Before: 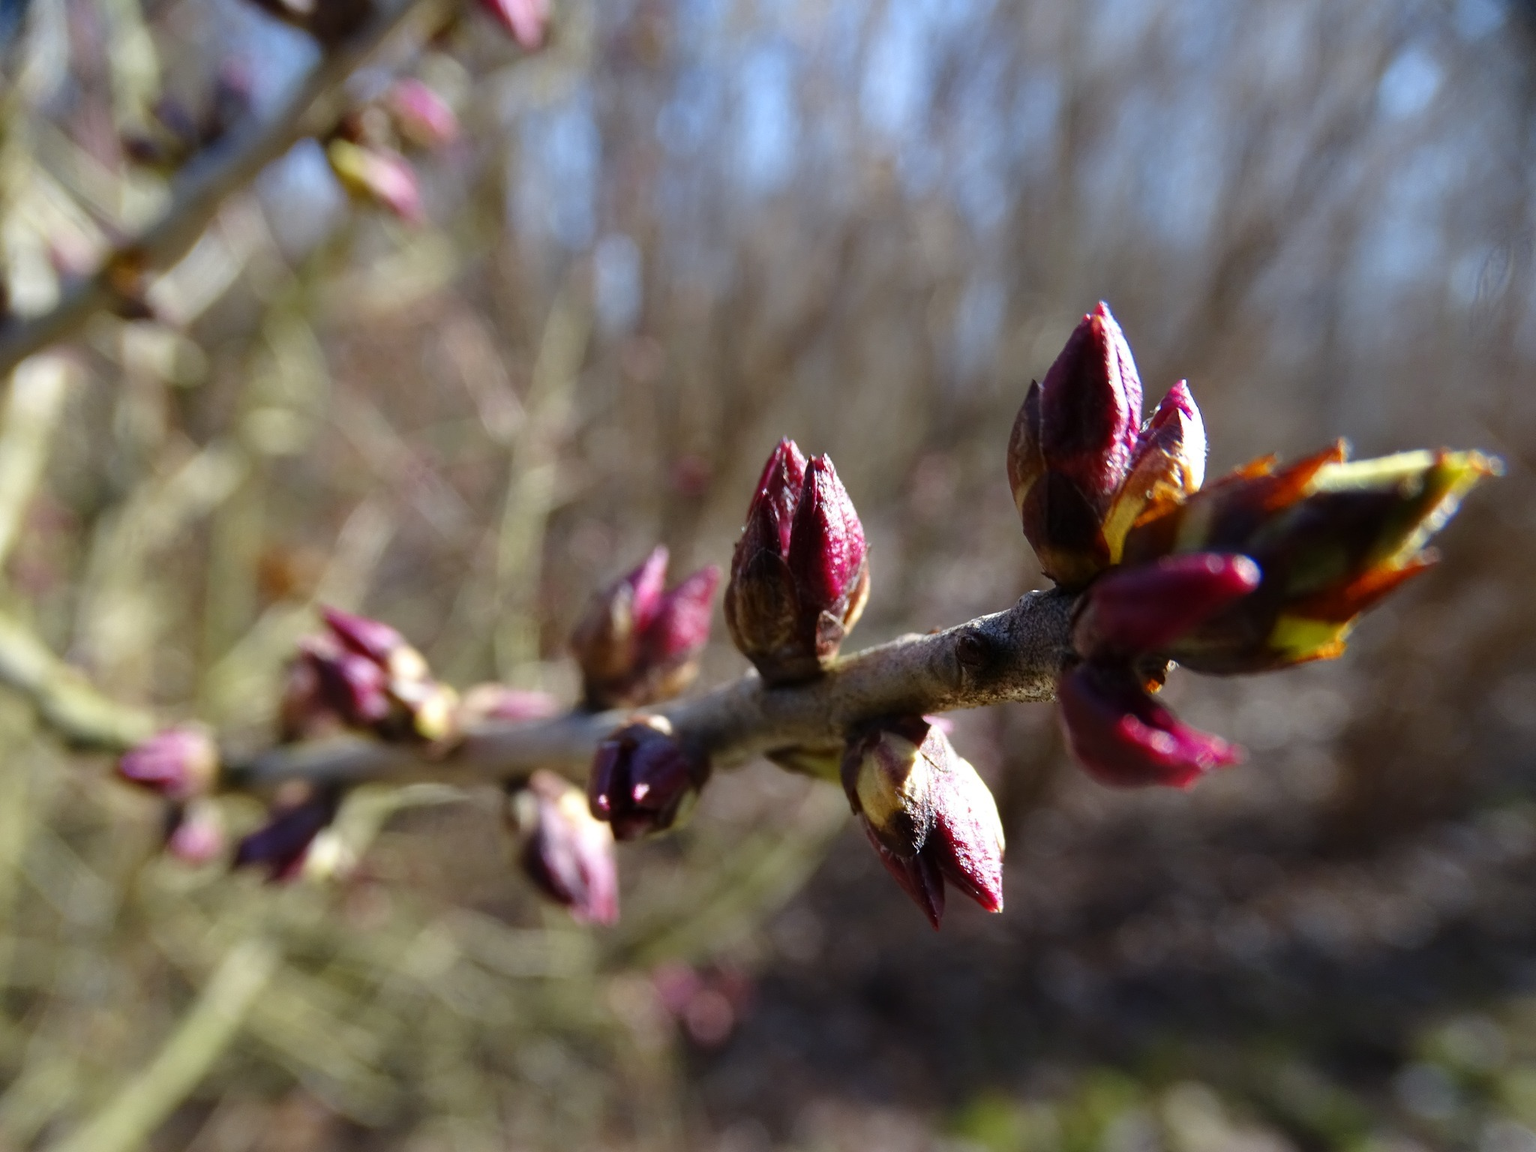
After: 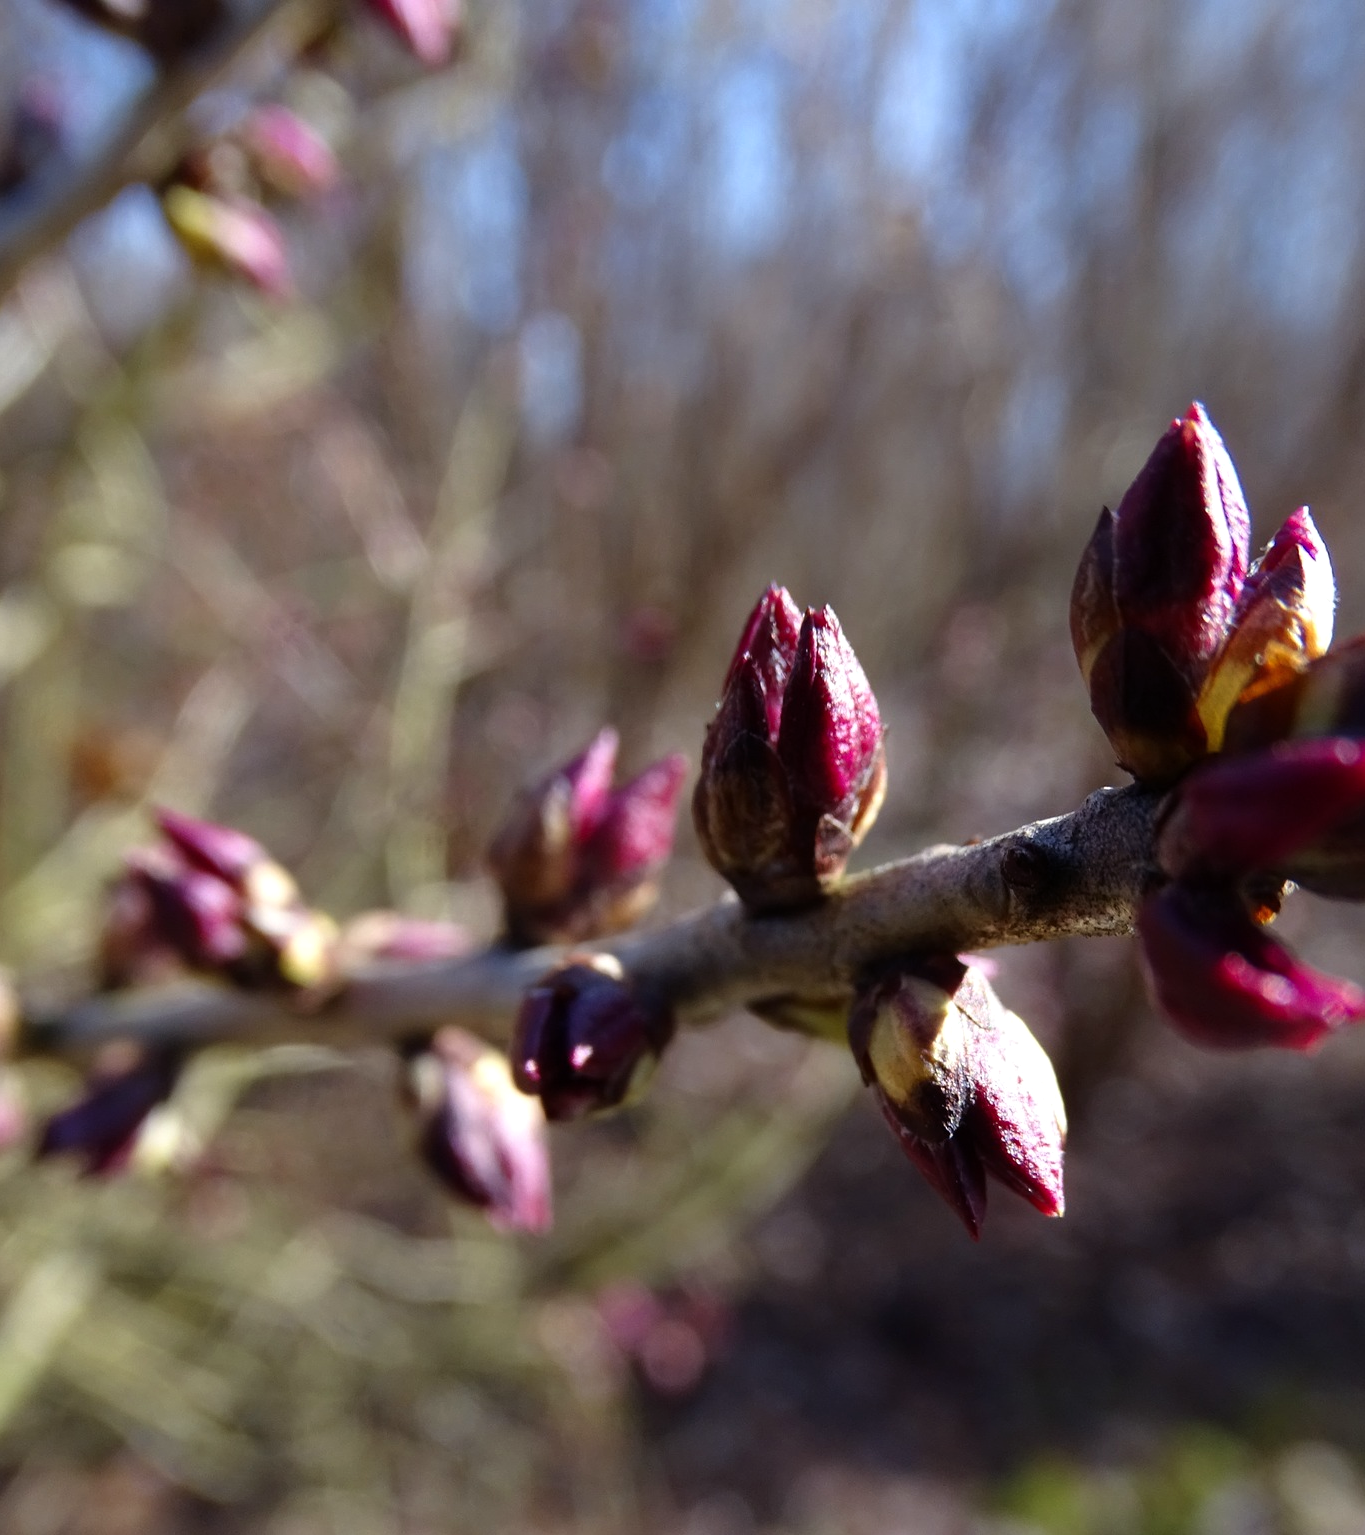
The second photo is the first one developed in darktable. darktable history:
tone equalizer: on, module defaults
crop and rotate: left 13.342%, right 19.991%
color balance: gamma [0.9, 0.988, 0.975, 1.025], gain [1.05, 1, 1, 1]
